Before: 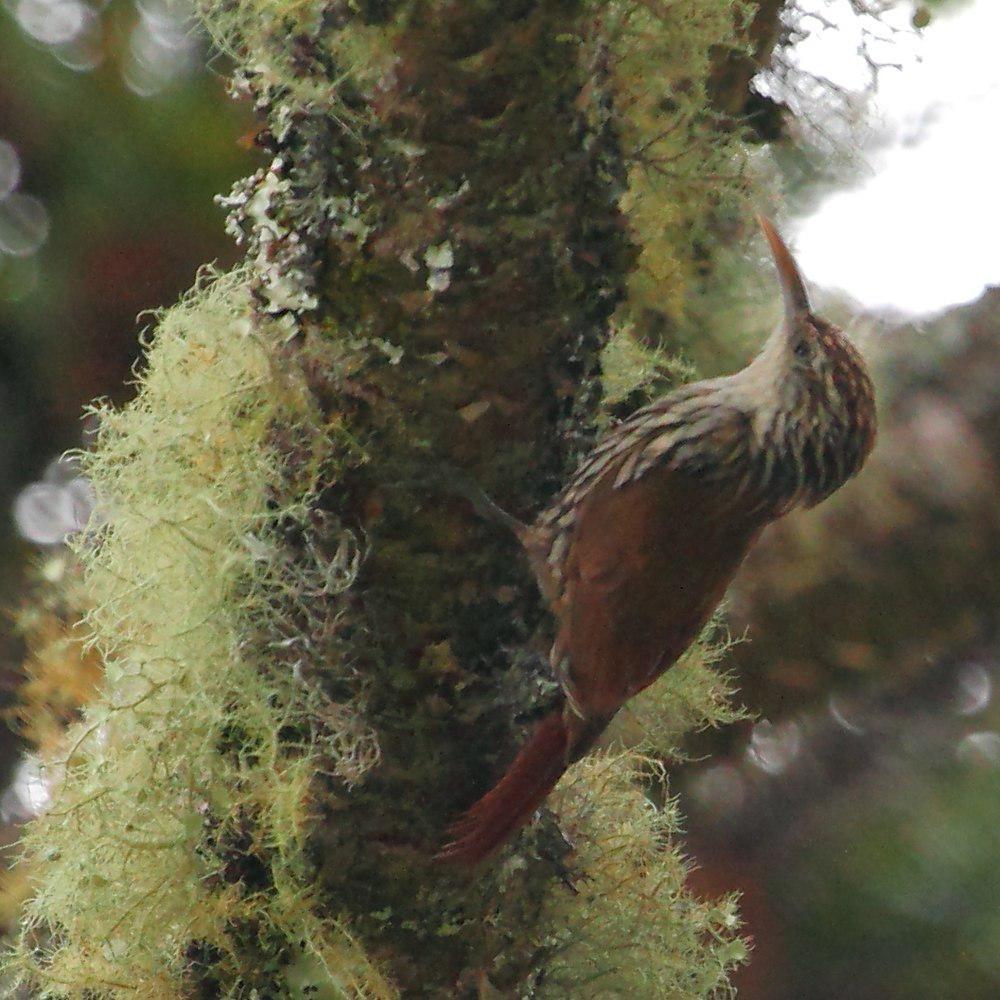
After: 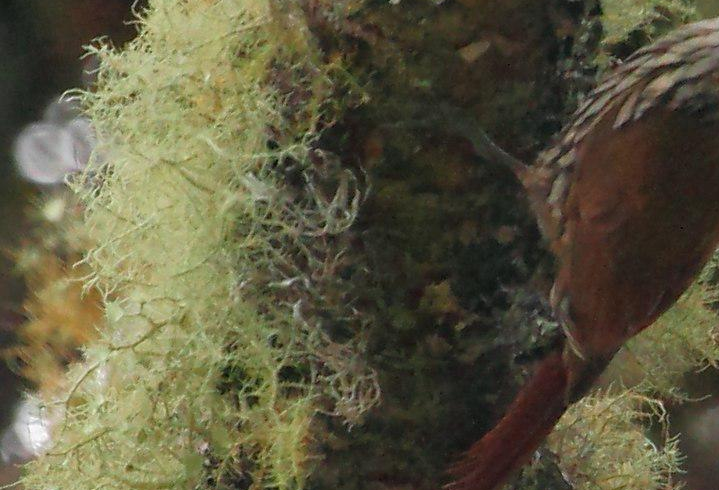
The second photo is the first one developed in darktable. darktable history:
base curve: curves: ch0 [(0, 0) (0.303, 0.277) (1, 1)]
exposure: black level correction 0.001, exposure 0.016 EV, compensate highlight preservation false
crop: top 36.078%, right 28.021%, bottom 14.862%
